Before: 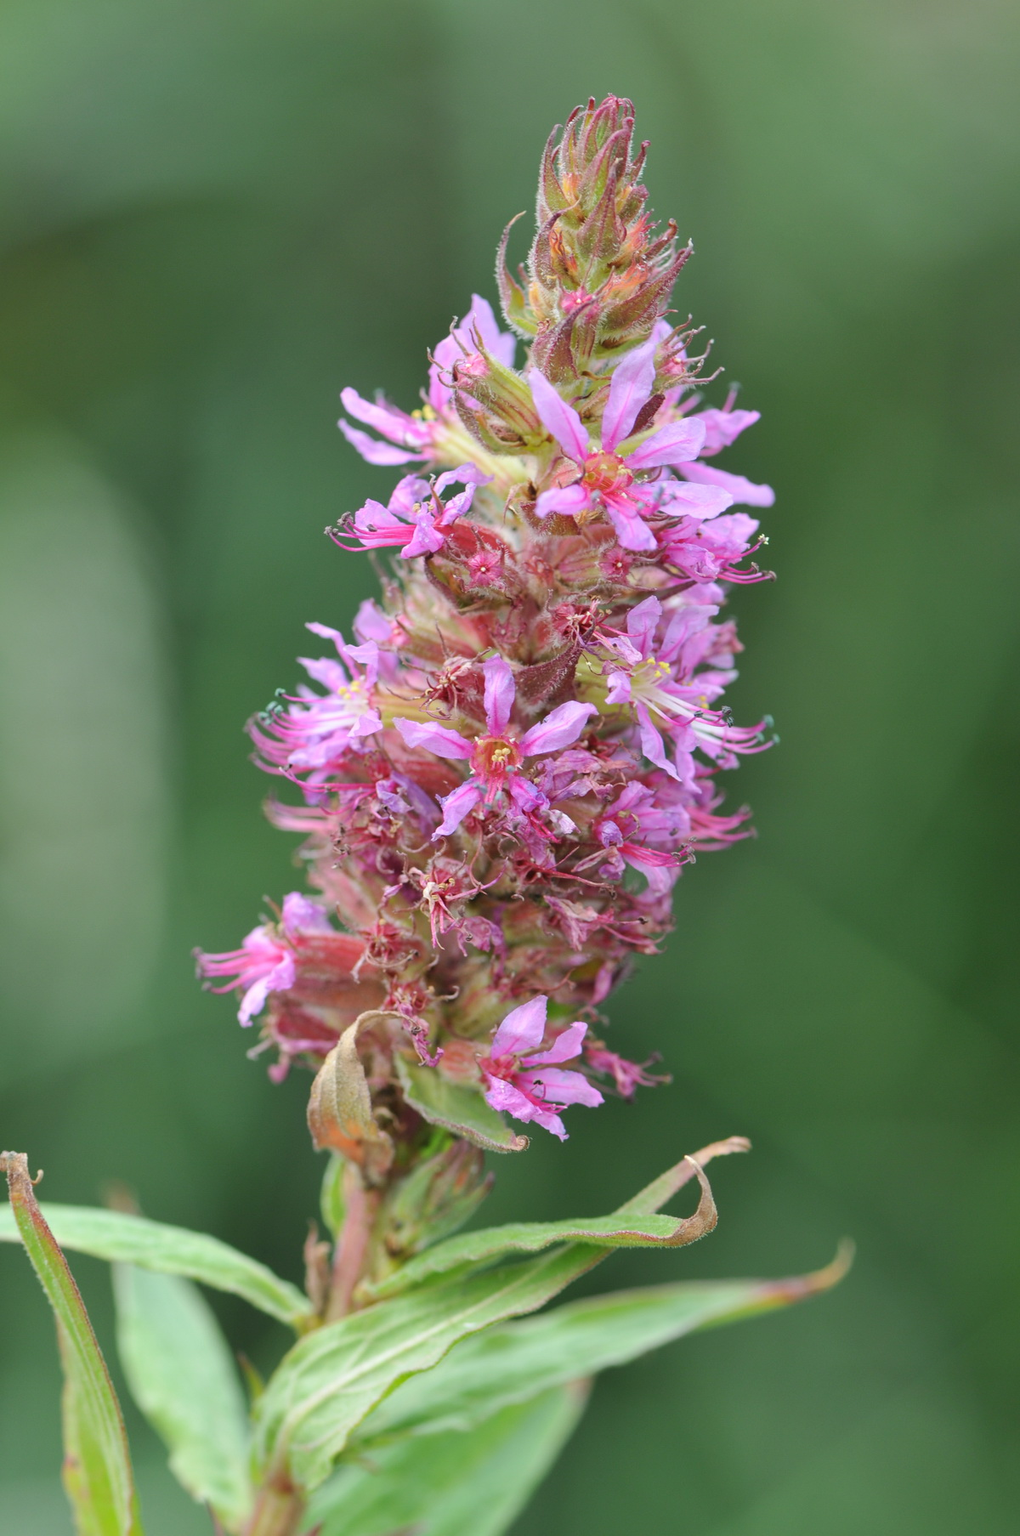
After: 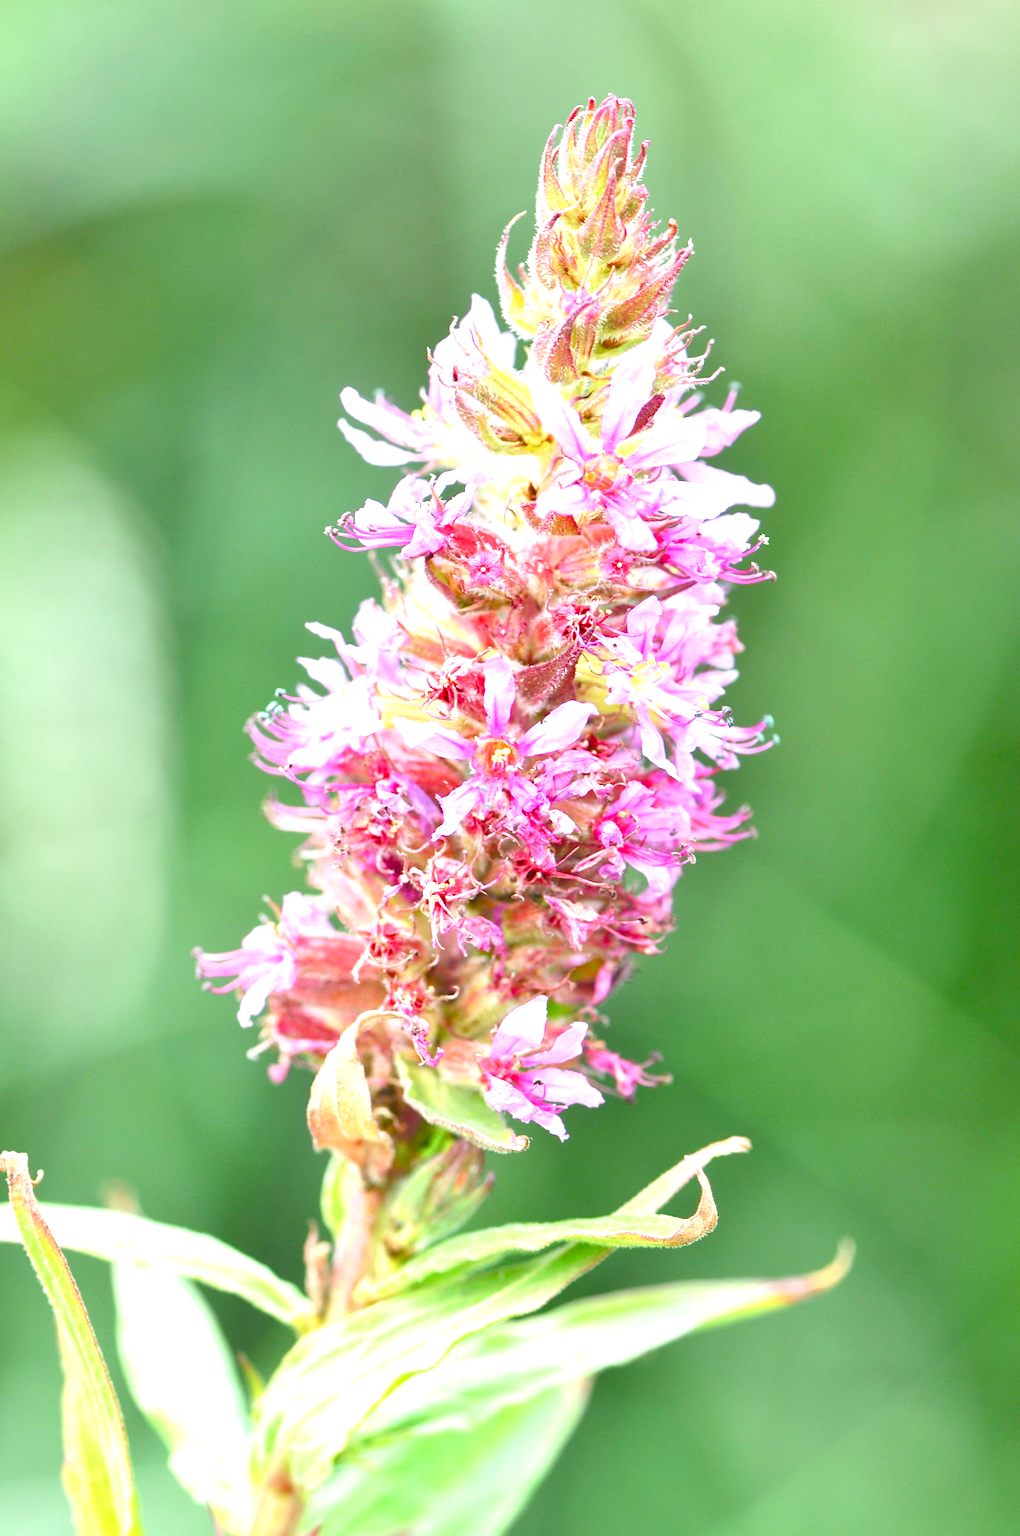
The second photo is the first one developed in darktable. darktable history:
color balance rgb: shadows lift › chroma 0.868%, shadows lift › hue 114.07°, linear chroma grading › global chroma 0.562%, perceptual saturation grading › global saturation 23.46%, perceptual saturation grading › highlights -23.362%, perceptual saturation grading › mid-tones 24.196%, perceptual saturation grading › shadows 39.203%
exposure: black level correction 0, exposure 1.547 EV, compensate highlight preservation false
